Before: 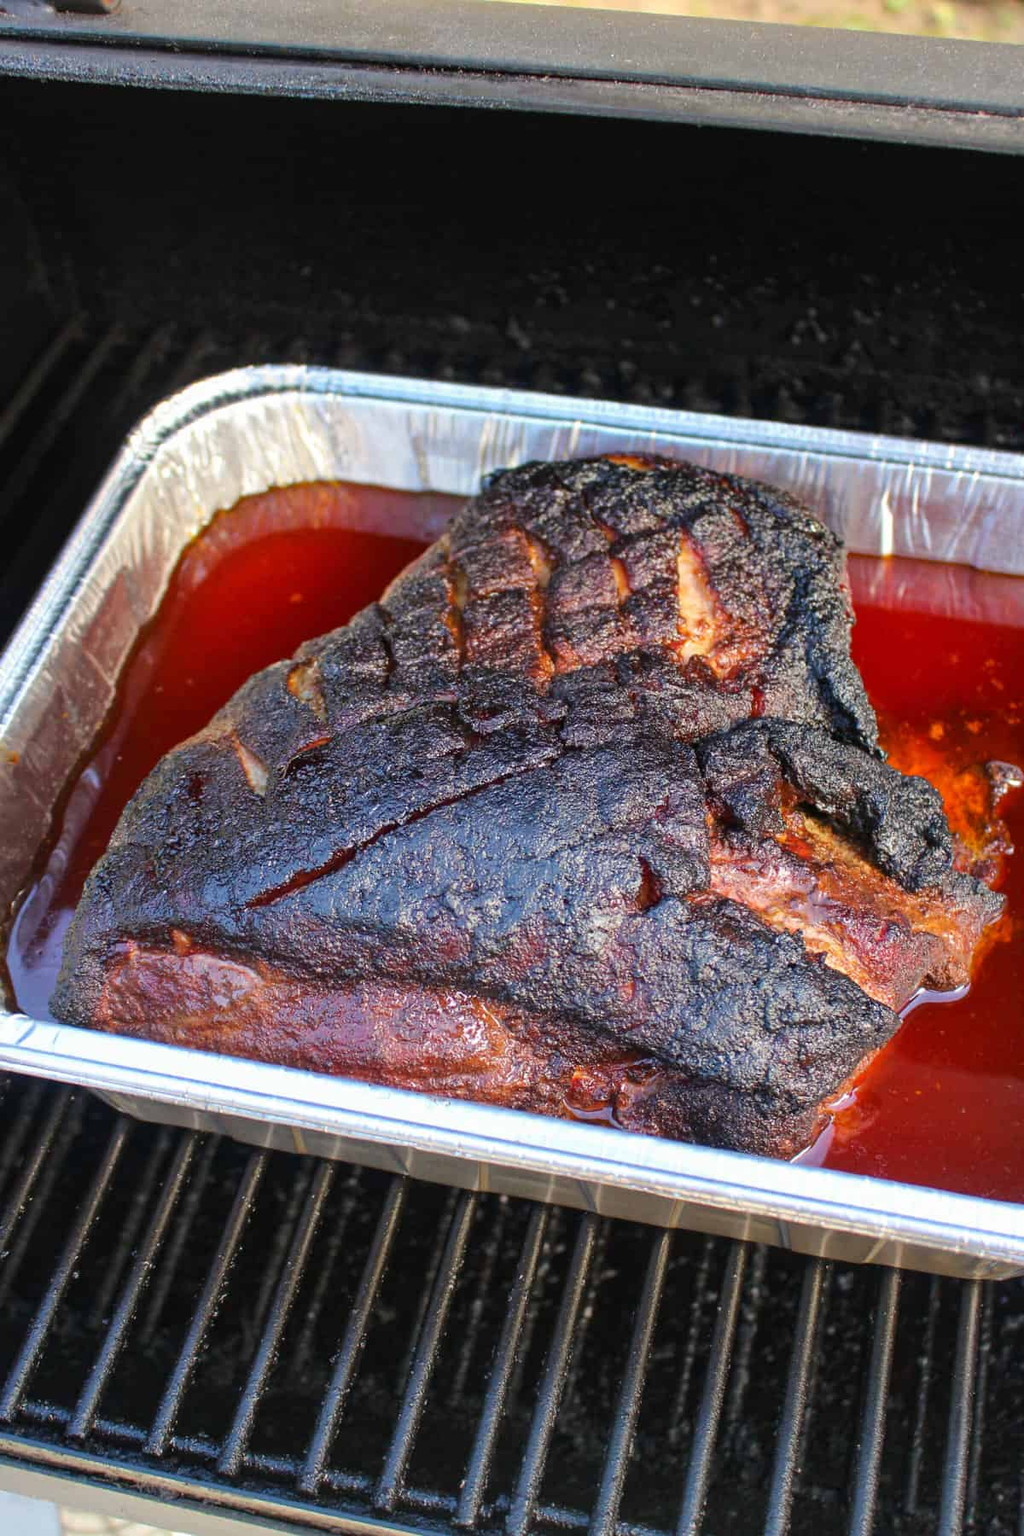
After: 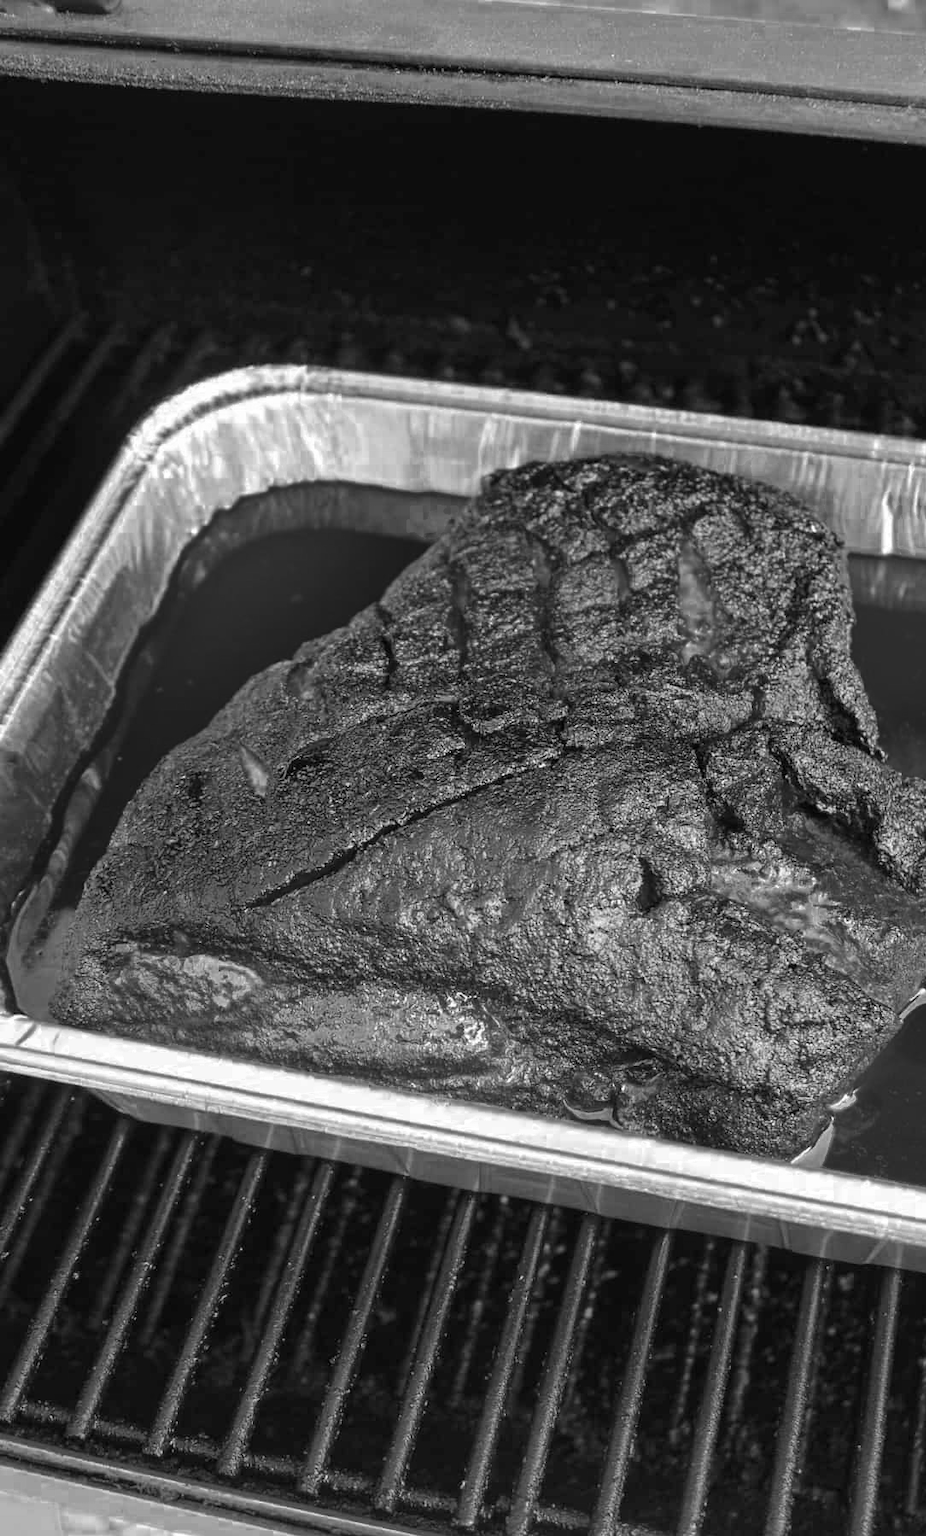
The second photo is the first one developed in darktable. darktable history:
crop: right 9.509%, bottom 0.031%
color zones: curves: ch0 [(0.002, 0.429) (0.121, 0.212) (0.198, 0.113) (0.276, 0.344) (0.331, 0.541) (0.41, 0.56) (0.482, 0.289) (0.619, 0.227) (0.721, 0.18) (0.821, 0.435) (0.928, 0.555) (1, 0.587)]; ch1 [(0, 0) (0.143, 0) (0.286, 0) (0.429, 0) (0.571, 0) (0.714, 0) (0.857, 0)]
